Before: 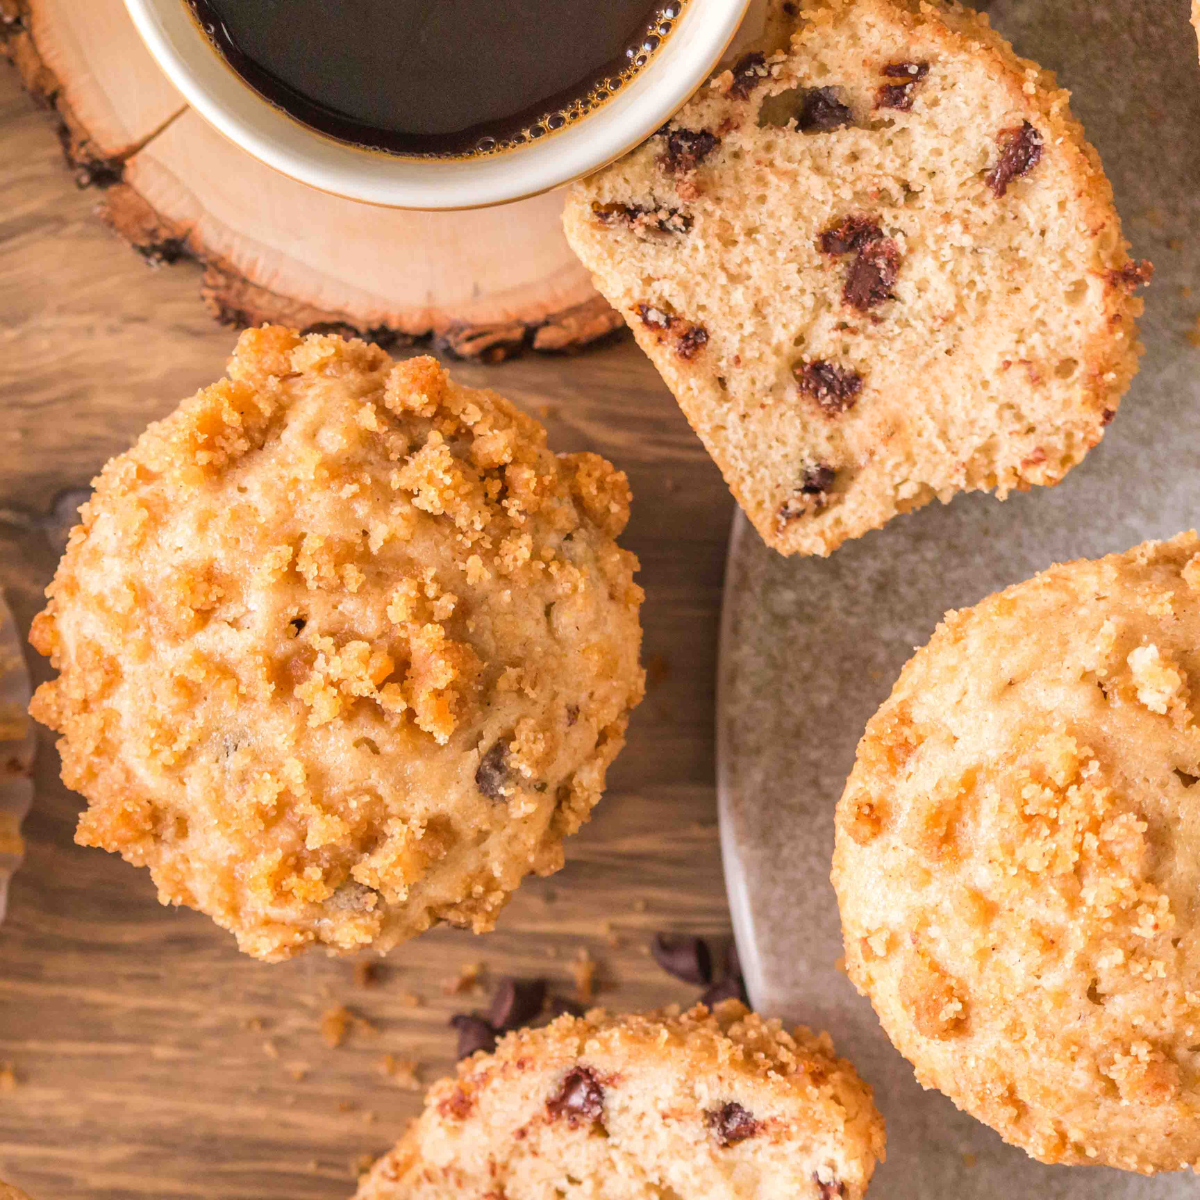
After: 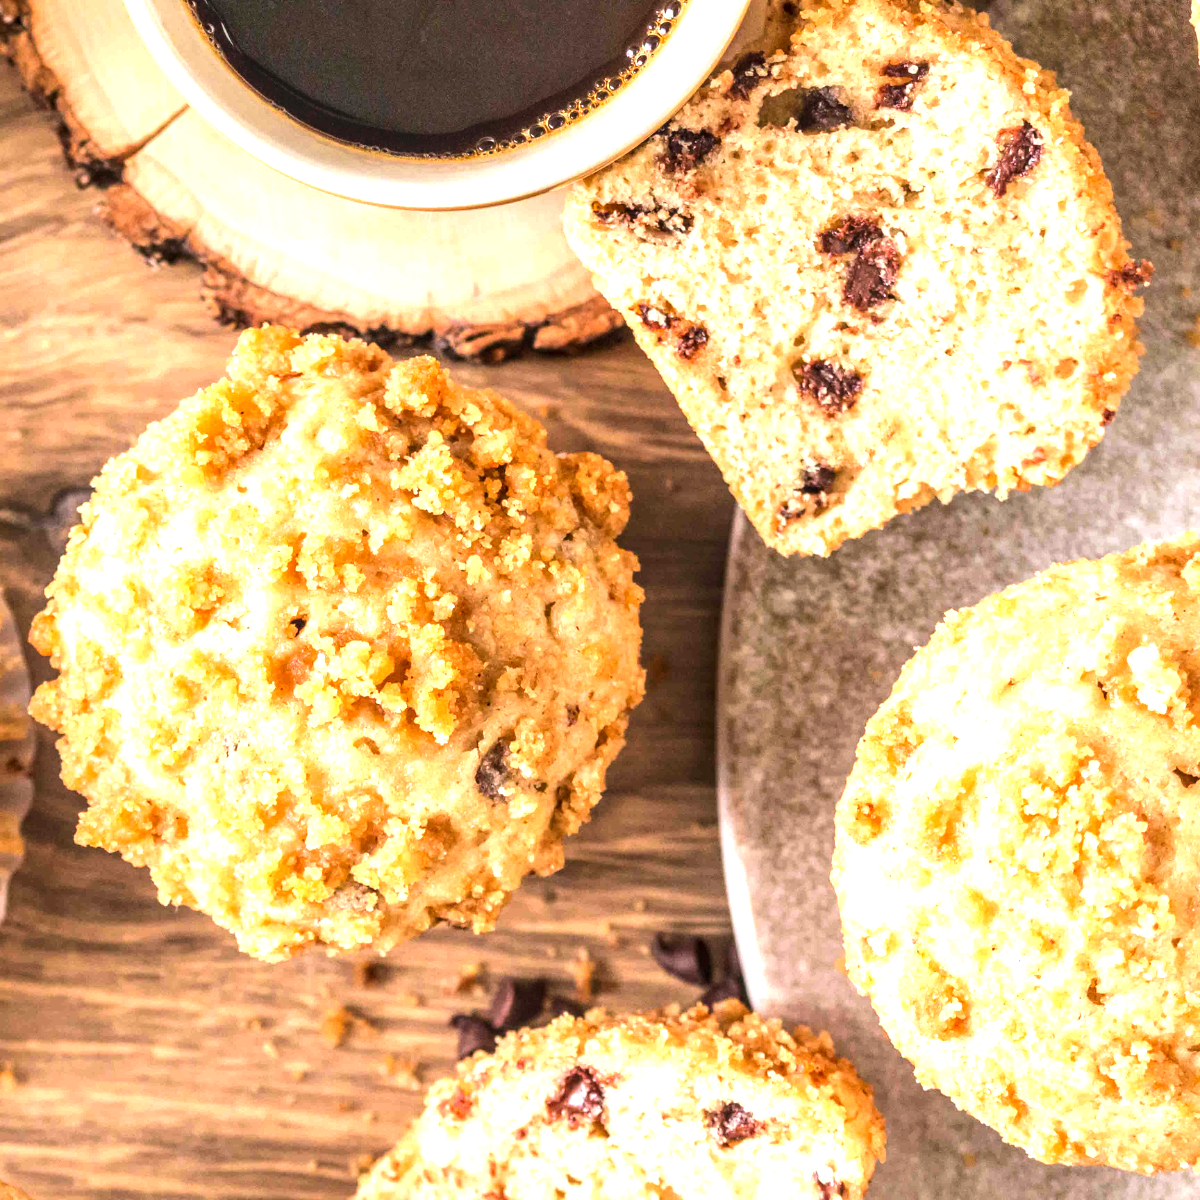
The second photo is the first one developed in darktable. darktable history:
local contrast: detail 130%
exposure: exposure 0.376 EV, compensate highlight preservation false
tone equalizer: -8 EV -0.75 EV, -7 EV -0.7 EV, -6 EV -0.6 EV, -5 EV -0.4 EV, -3 EV 0.4 EV, -2 EV 0.6 EV, -1 EV 0.7 EV, +0 EV 0.75 EV, edges refinement/feathering 500, mask exposure compensation -1.57 EV, preserve details no
